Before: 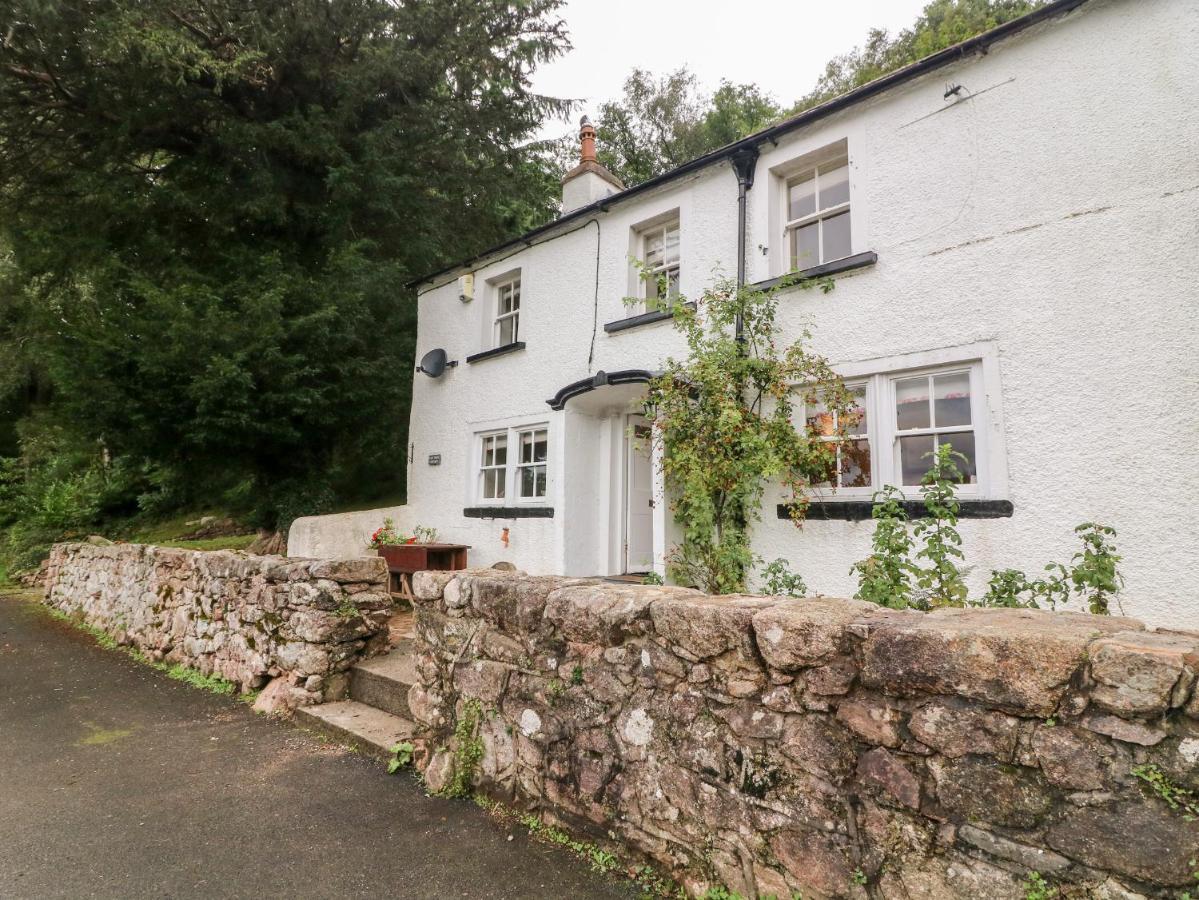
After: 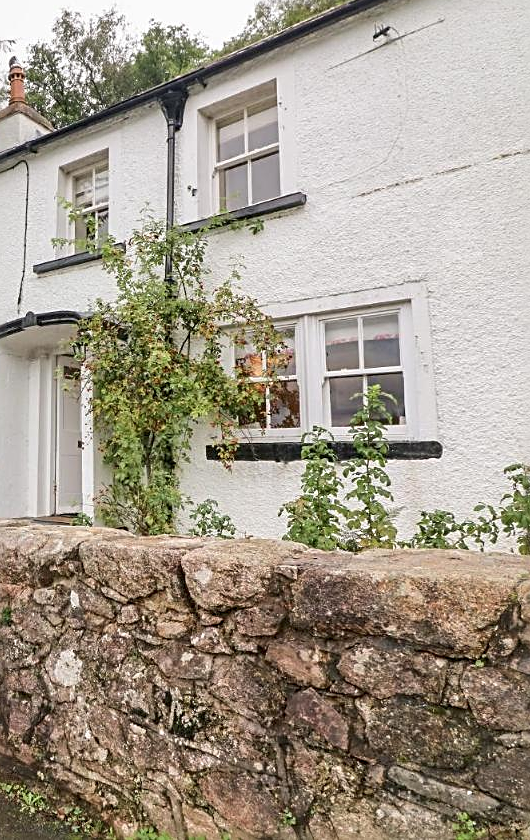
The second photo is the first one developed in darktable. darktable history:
sharpen: radius 2.531, amount 0.628
crop: left 47.628%, top 6.643%, right 7.874%
